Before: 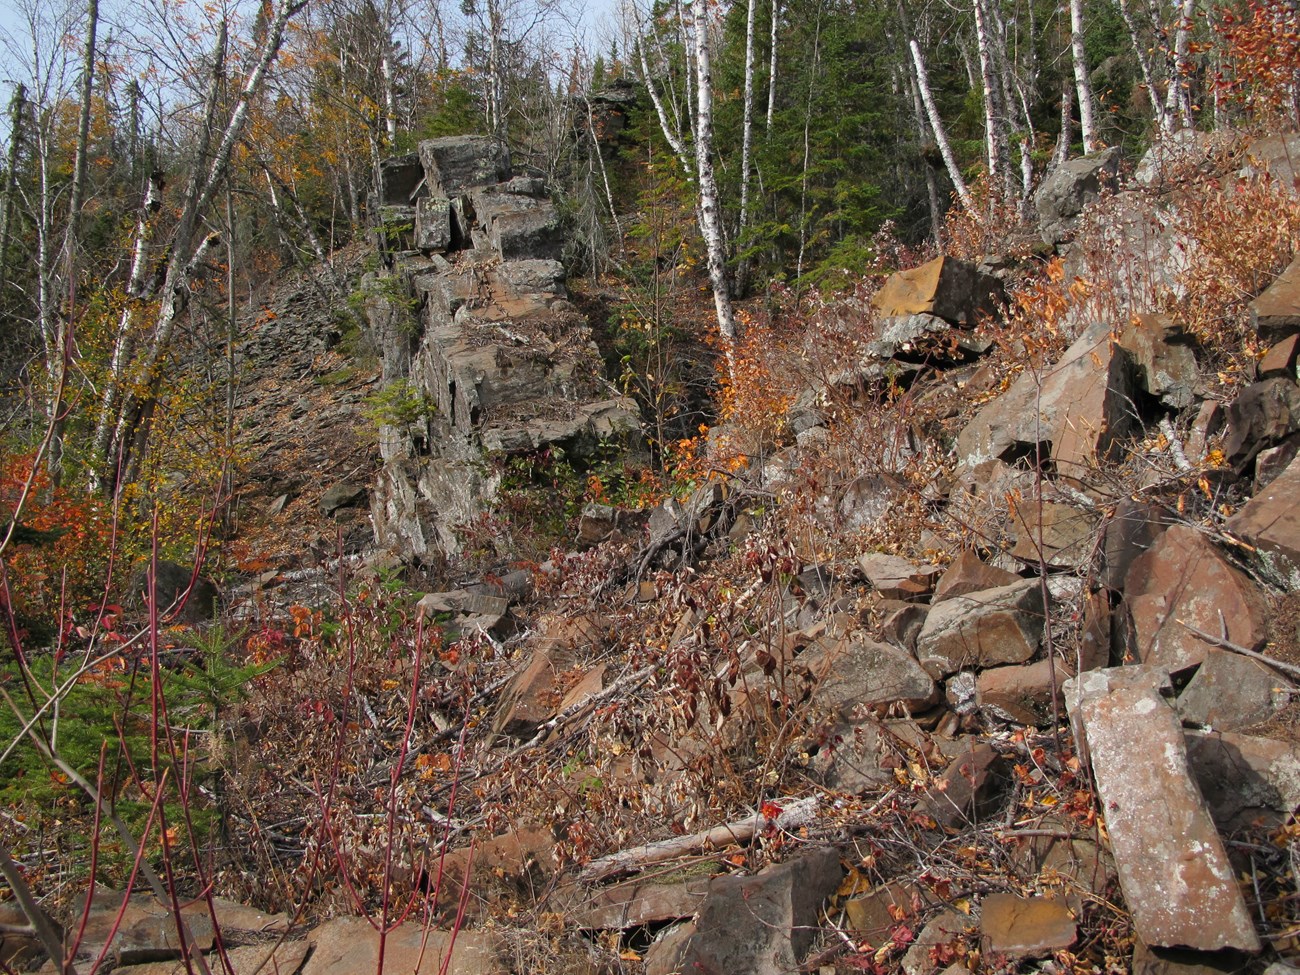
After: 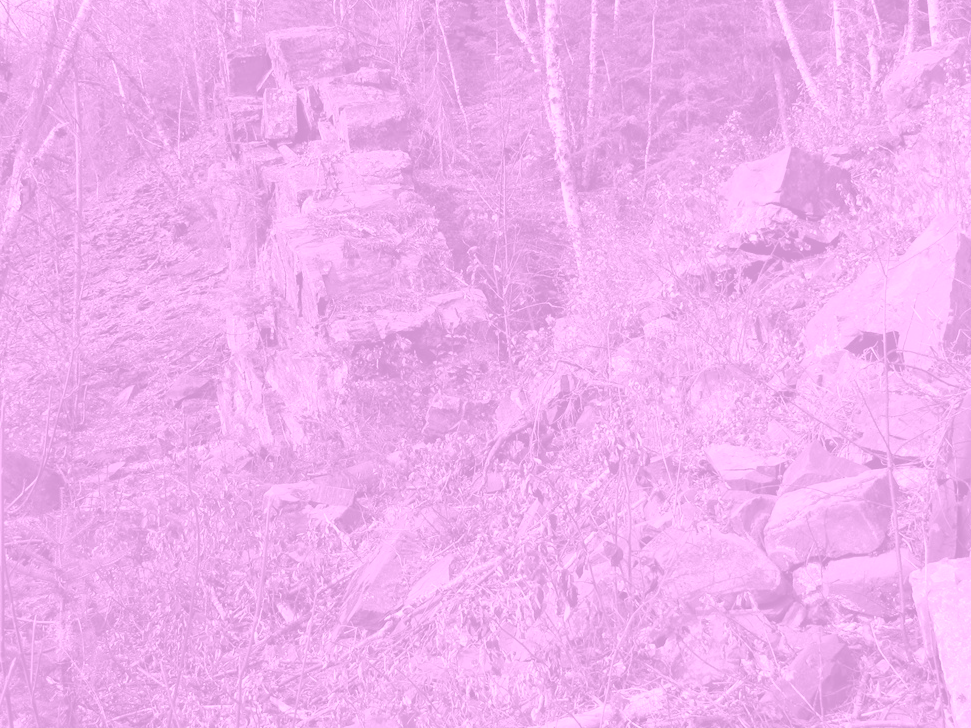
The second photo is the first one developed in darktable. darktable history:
crop and rotate: left 11.831%, top 11.346%, right 13.429%, bottom 13.899%
colorize: hue 331.2°, saturation 75%, source mix 30.28%, lightness 70.52%, version 1
